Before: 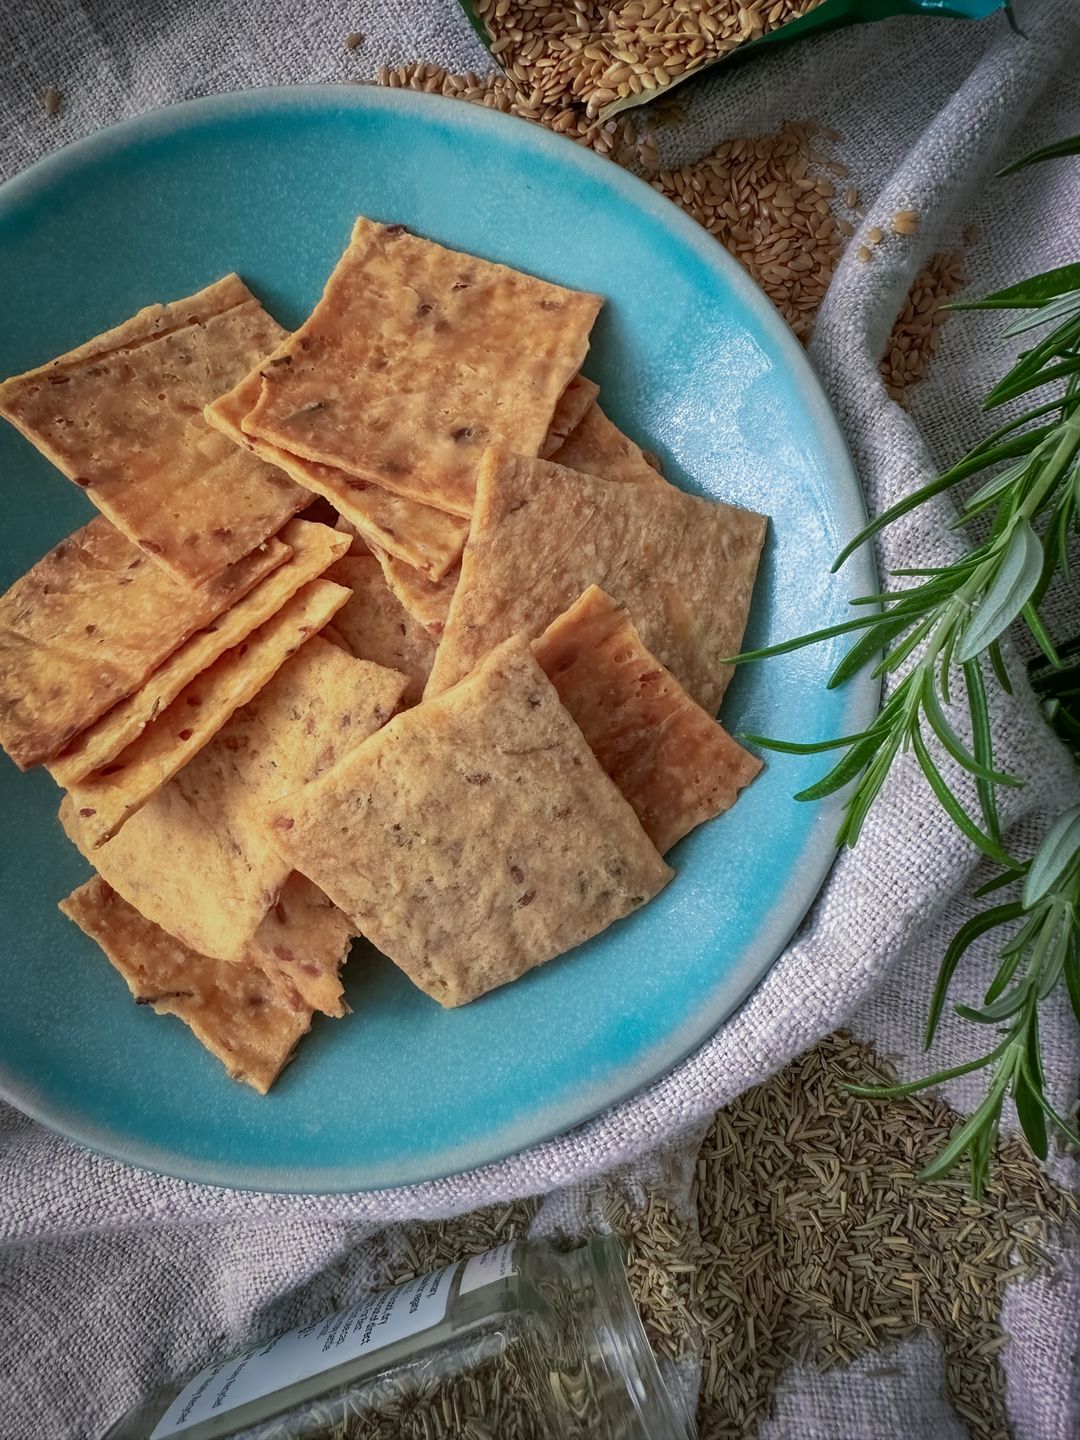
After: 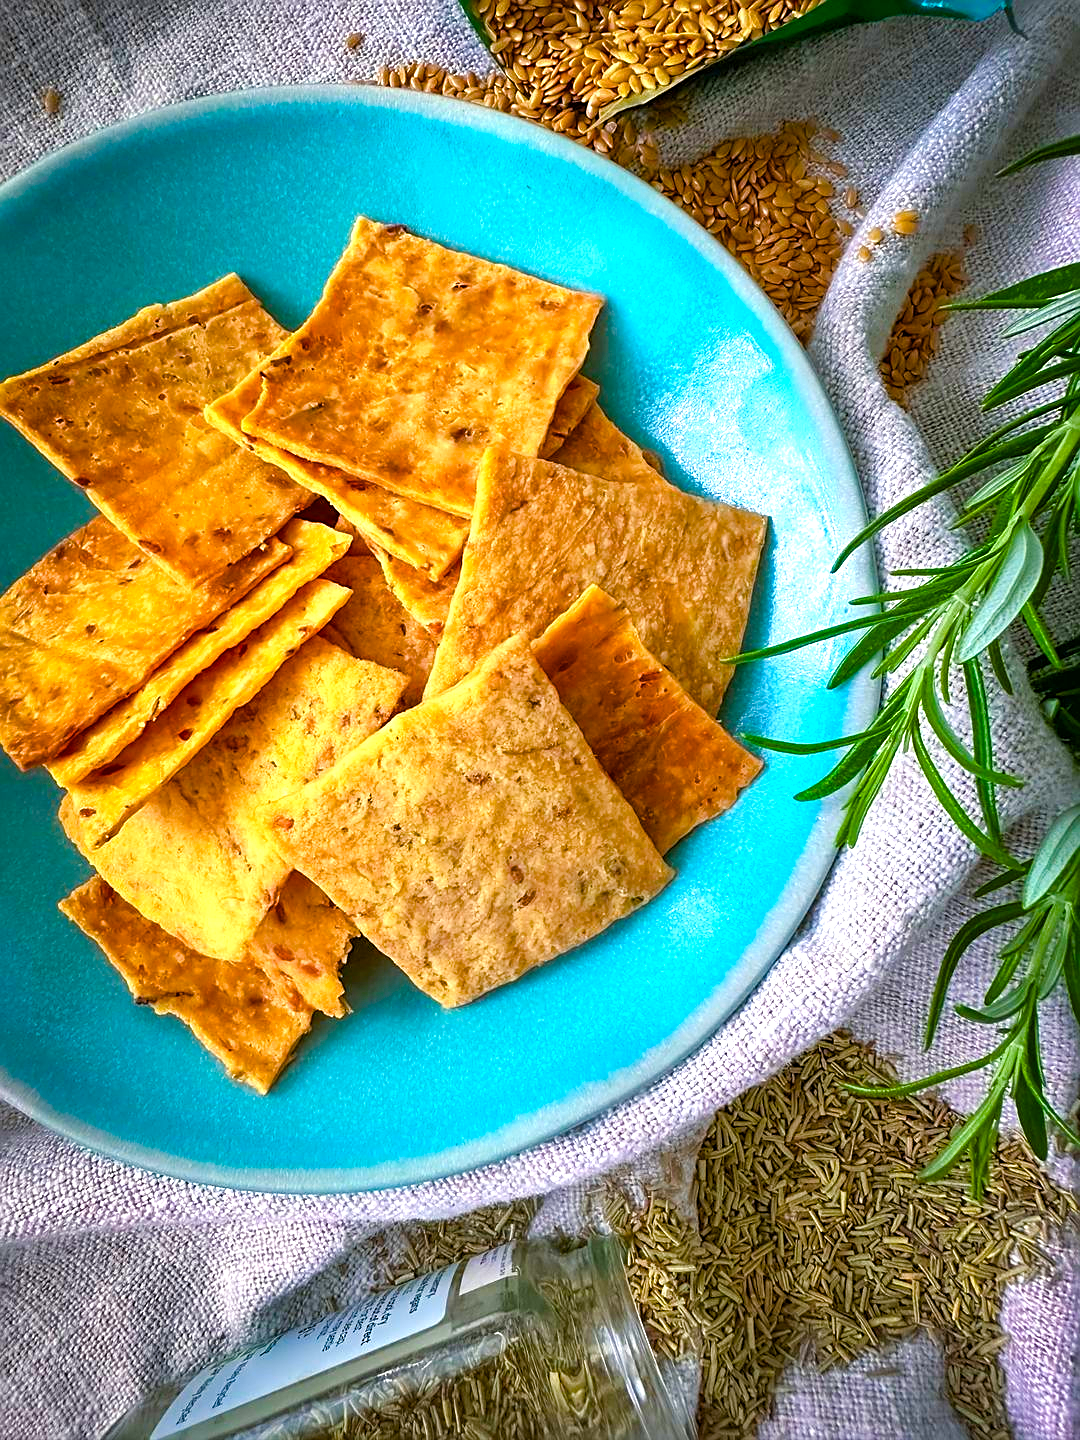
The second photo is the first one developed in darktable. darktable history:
white balance: emerald 1
color balance rgb: linear chroma grading › shadows 10%, linear chroma grading › highlights 10%, linear chroma grading › global chroma 15%, linear chroma grading › mid-tones 15%, perceptual saturation grading › global saturation 40%, perceptual saturation grading › highlights -25%, perceptual saturation grading › mid-tones 35%, perceptual saturation grading › shadows 35%, perceptual brilliance grading › global brilliance 11.29%, global vibrance 11.29%
exposure: black level correction 0, exposure 0.6 EV, compensate exposure bias true, compensate highlight preservation false
sharpen: on, module defaults
